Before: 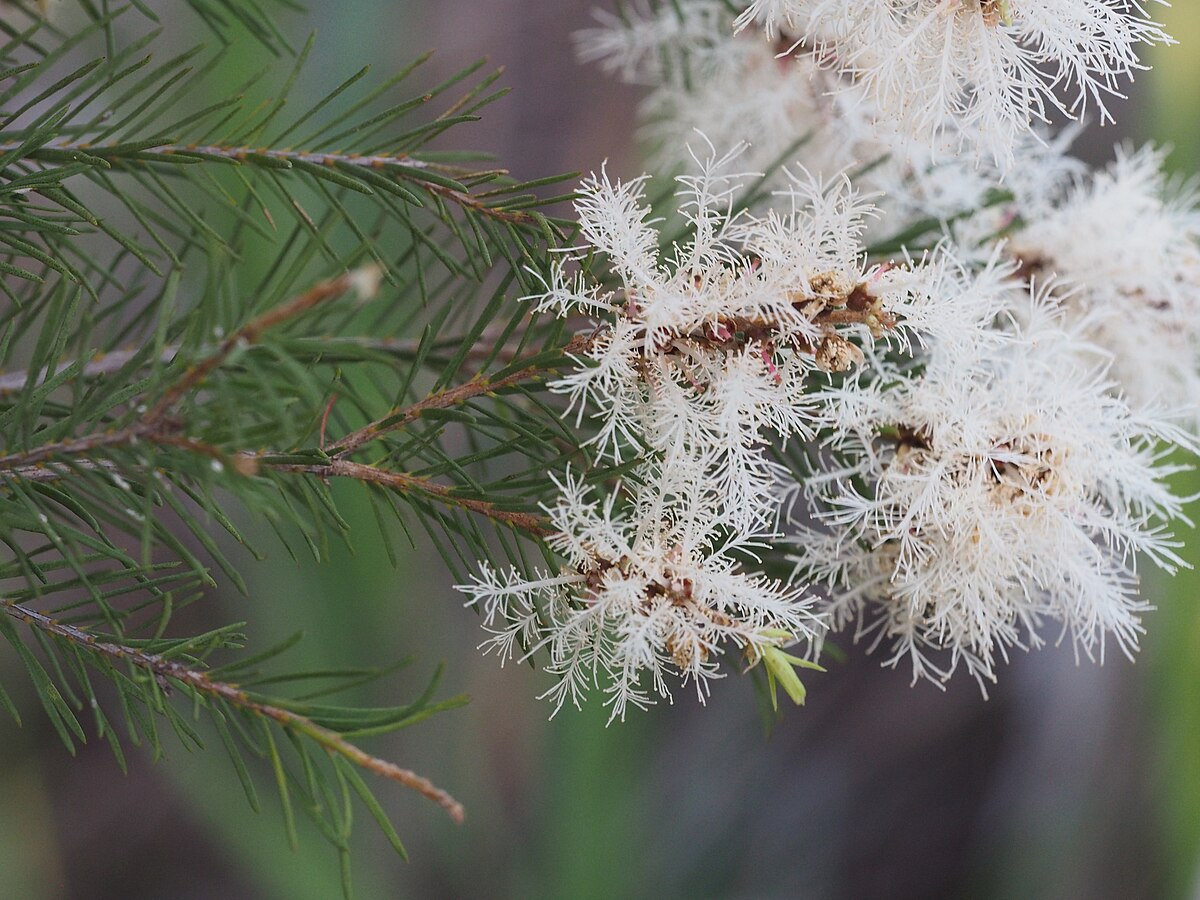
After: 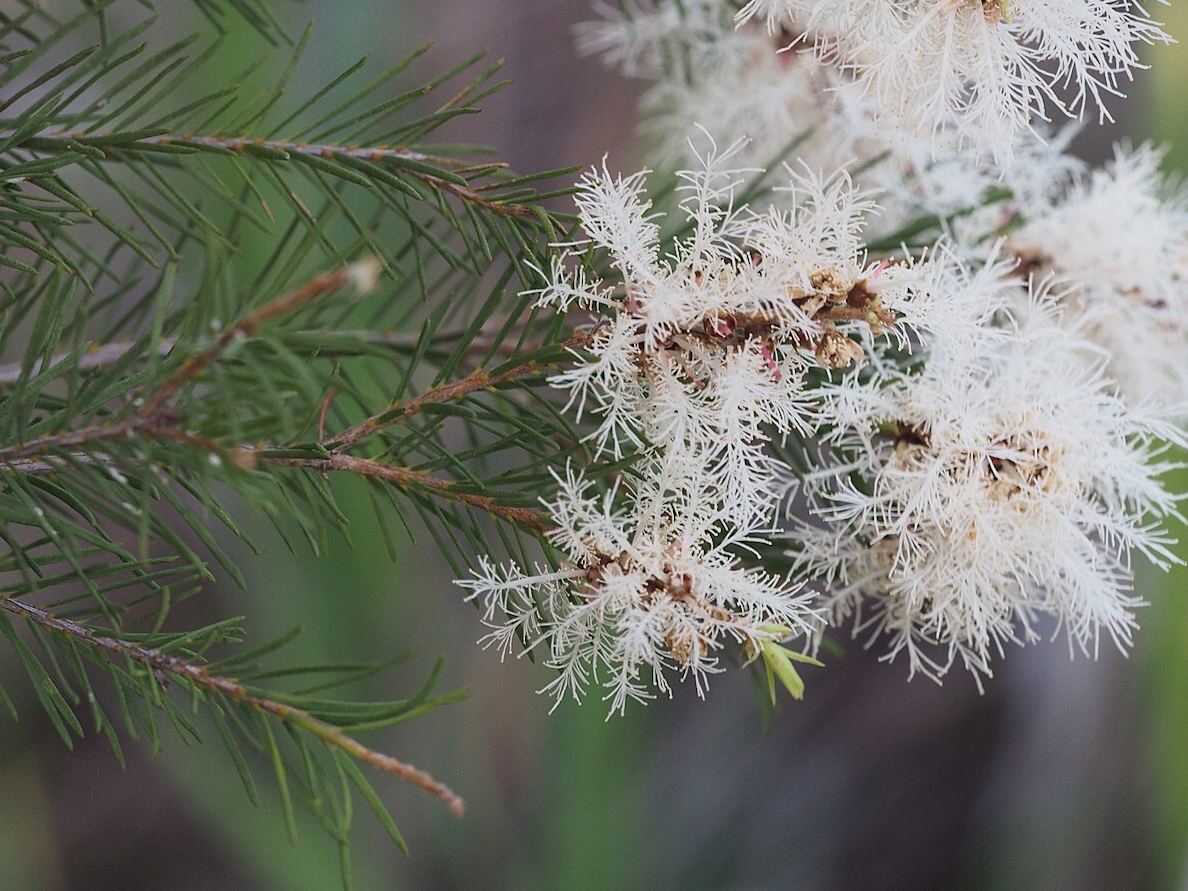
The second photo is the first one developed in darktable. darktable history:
filmic rgb: black relative exposure -16 EV, white relative exposure 2.93 EV, hardness 10.04, color science v6 (2022)
rotate and perspective: rotation 0.174°, lens shift (vertical) 0.013, lens shift (horizontal) 0.019, shear 0.001, automatic cropping original format, crop left 0.007, crop right 0.991, crop top 0.016, crop bottom 0.997
vignetting: fall-off start 97.28%, fall-off radius 79%, brightness -0.462, saturation -0.3, width/height ratio 1.114, dithering 8-bit output, unbound false
